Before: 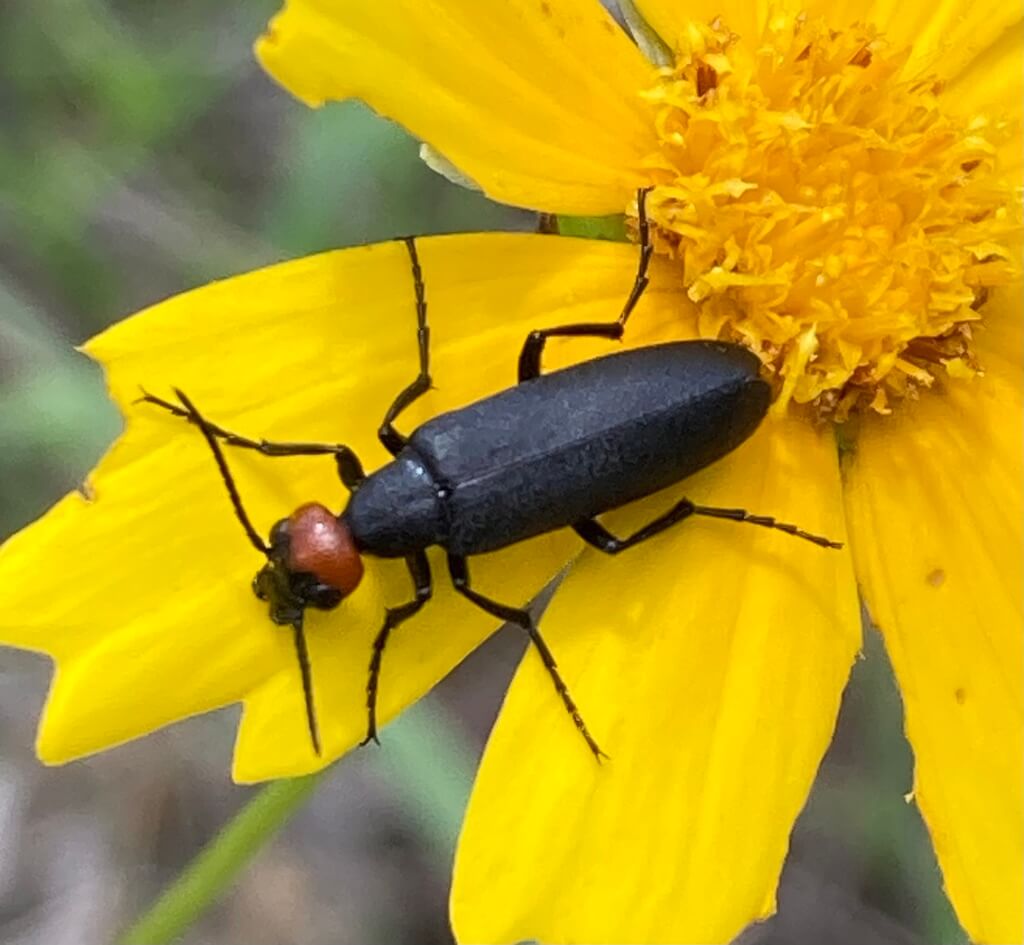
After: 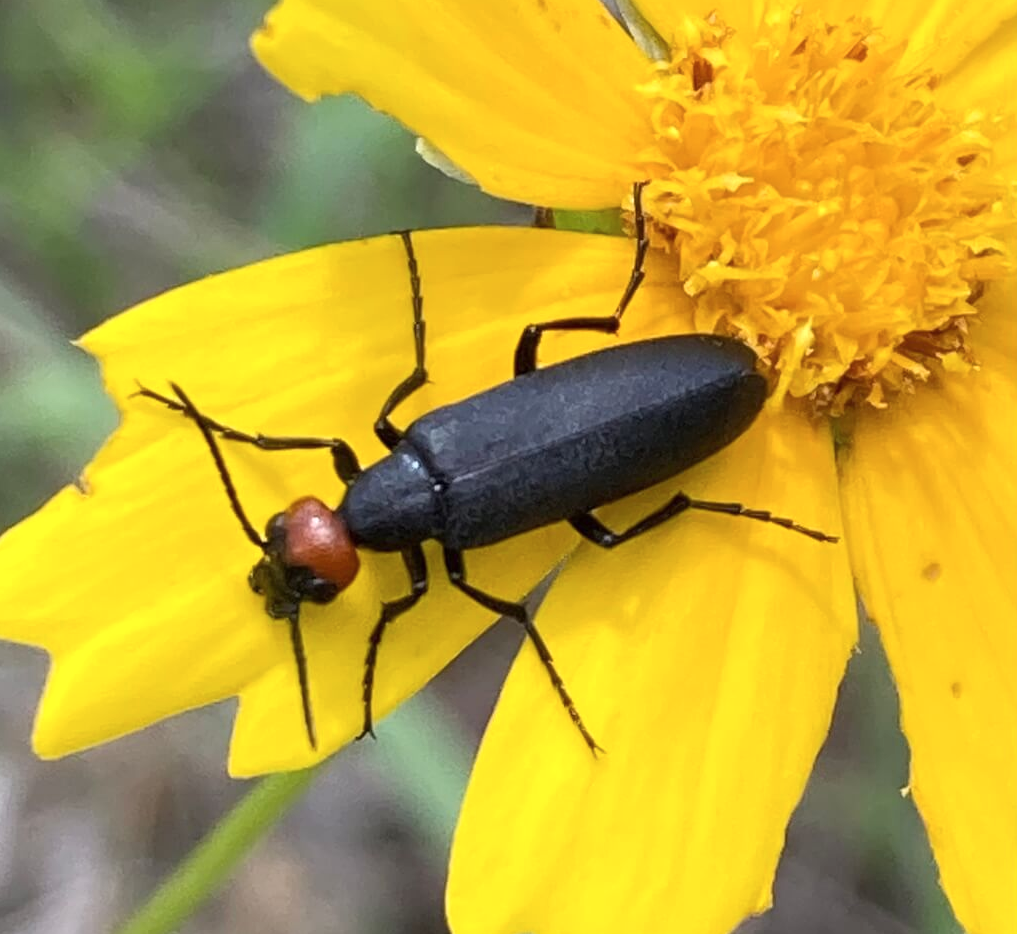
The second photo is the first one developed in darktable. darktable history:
contrast brightness saturation: saturation -0.055
exposure: exposure 0.201 EV, compensate highlight preservation false
crop: left 0.433%, top 0.669%, right 0.194%, bottom 0.425%
